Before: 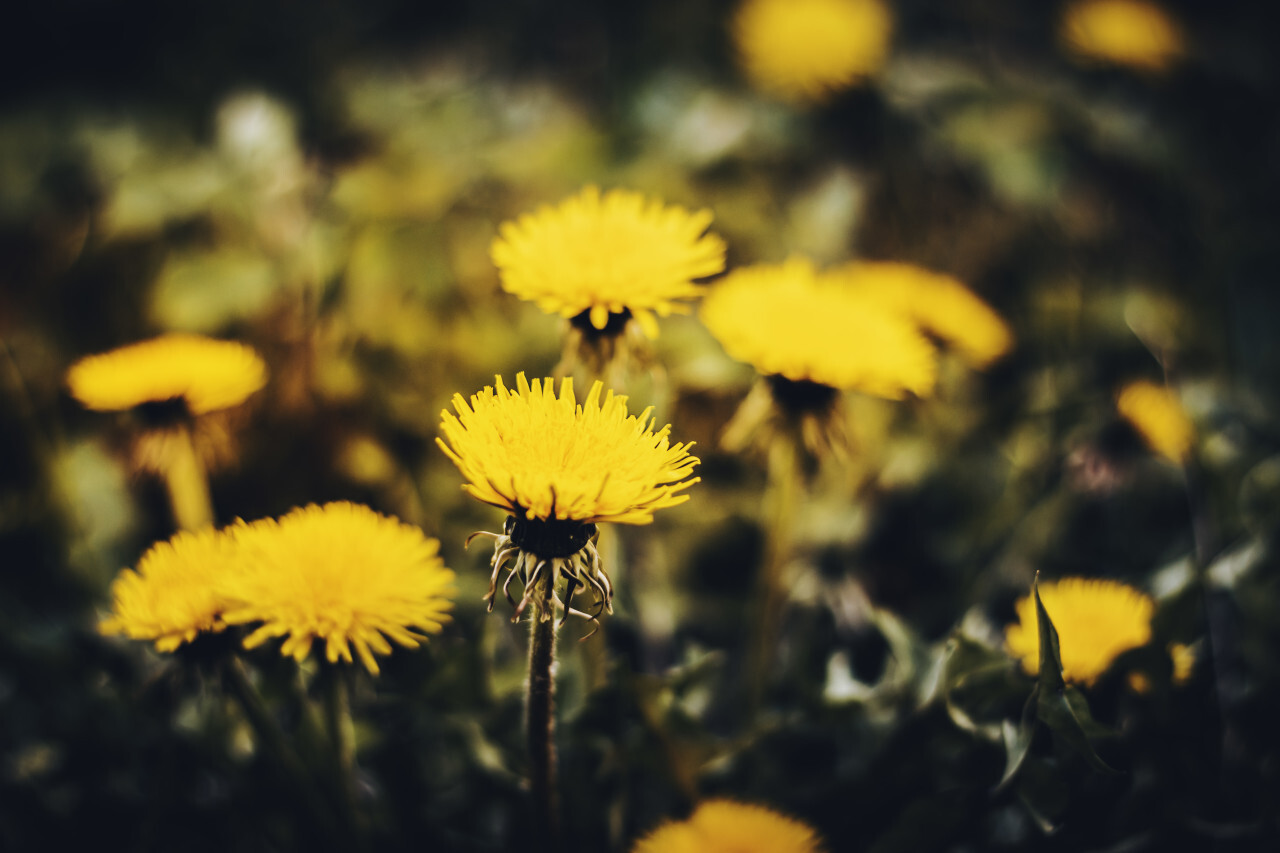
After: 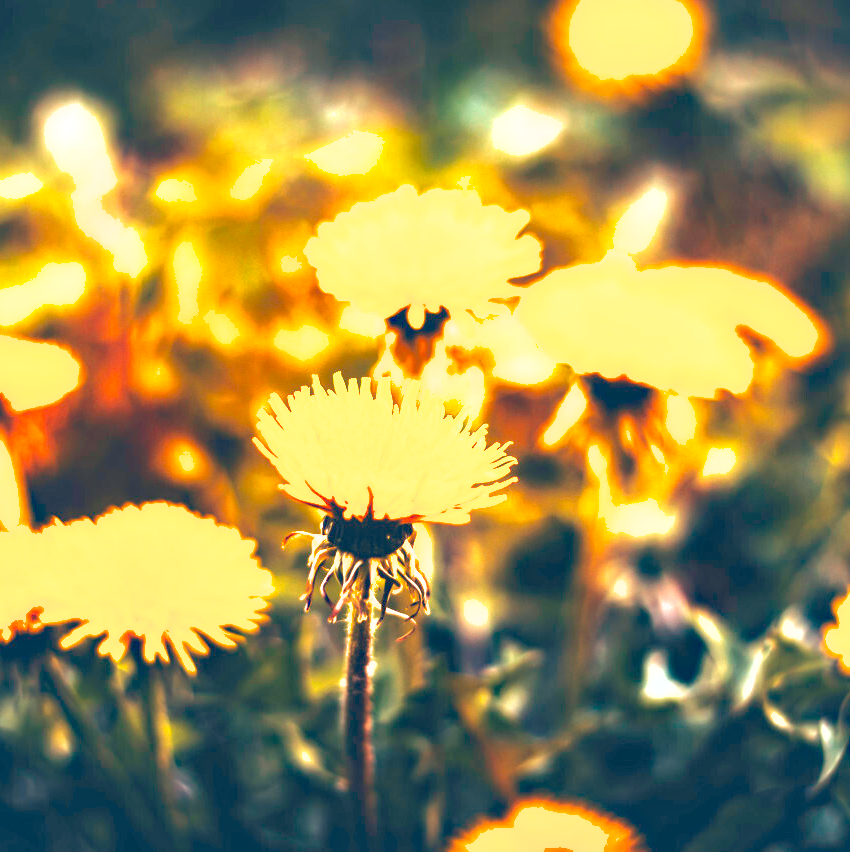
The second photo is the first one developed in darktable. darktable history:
haze removal: compatibility mode true, adaptive false
crop and rotate: left 14.313%, right 19.269%
exposure: black level correction 0, exposure 1.505 EV, compensate highlight preservation false
shadows and highlights: on, module defaults
